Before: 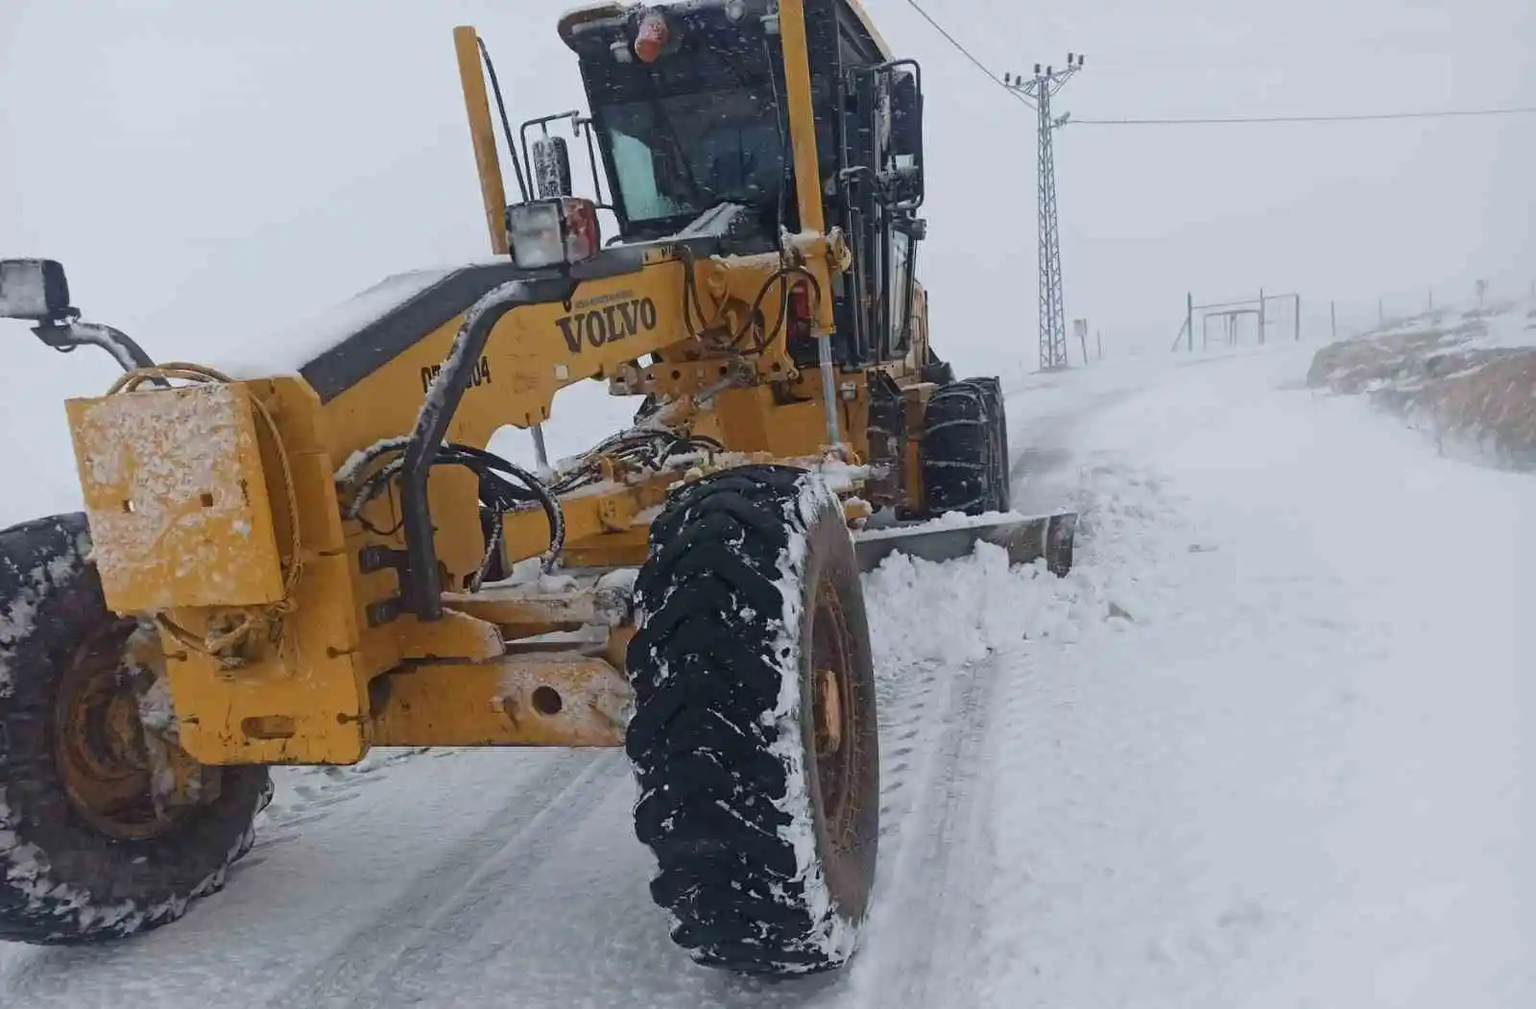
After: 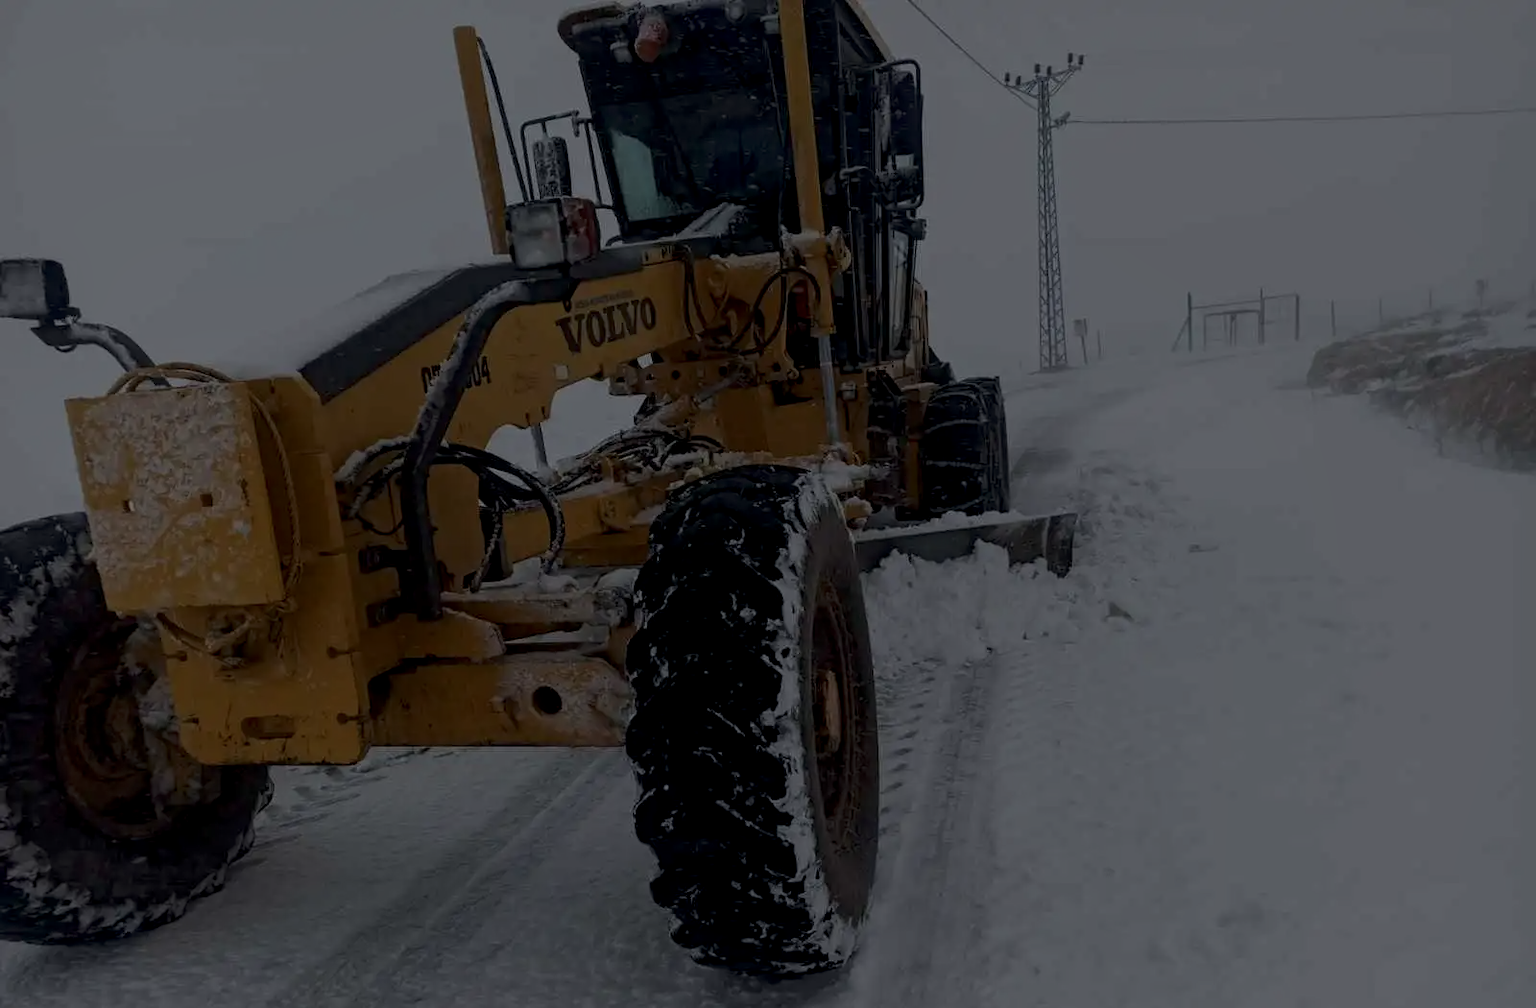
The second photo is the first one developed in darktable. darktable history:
local contrast: detail 130%
exposure: exposure -2.446 EV, compensate highlight preservation false
